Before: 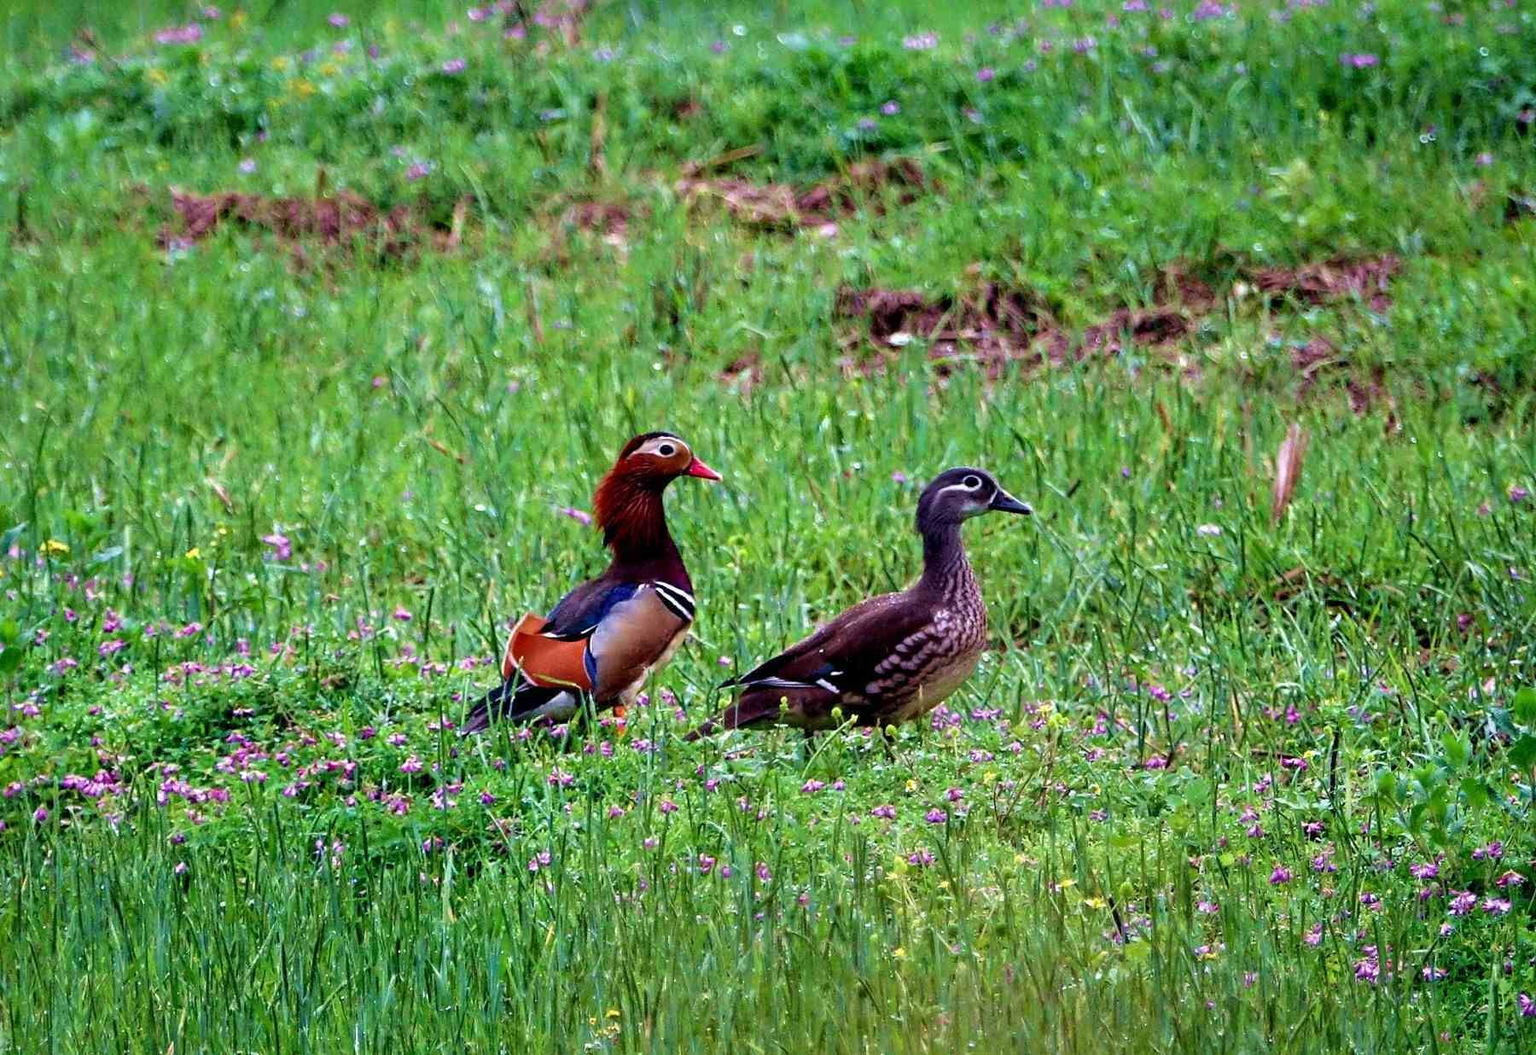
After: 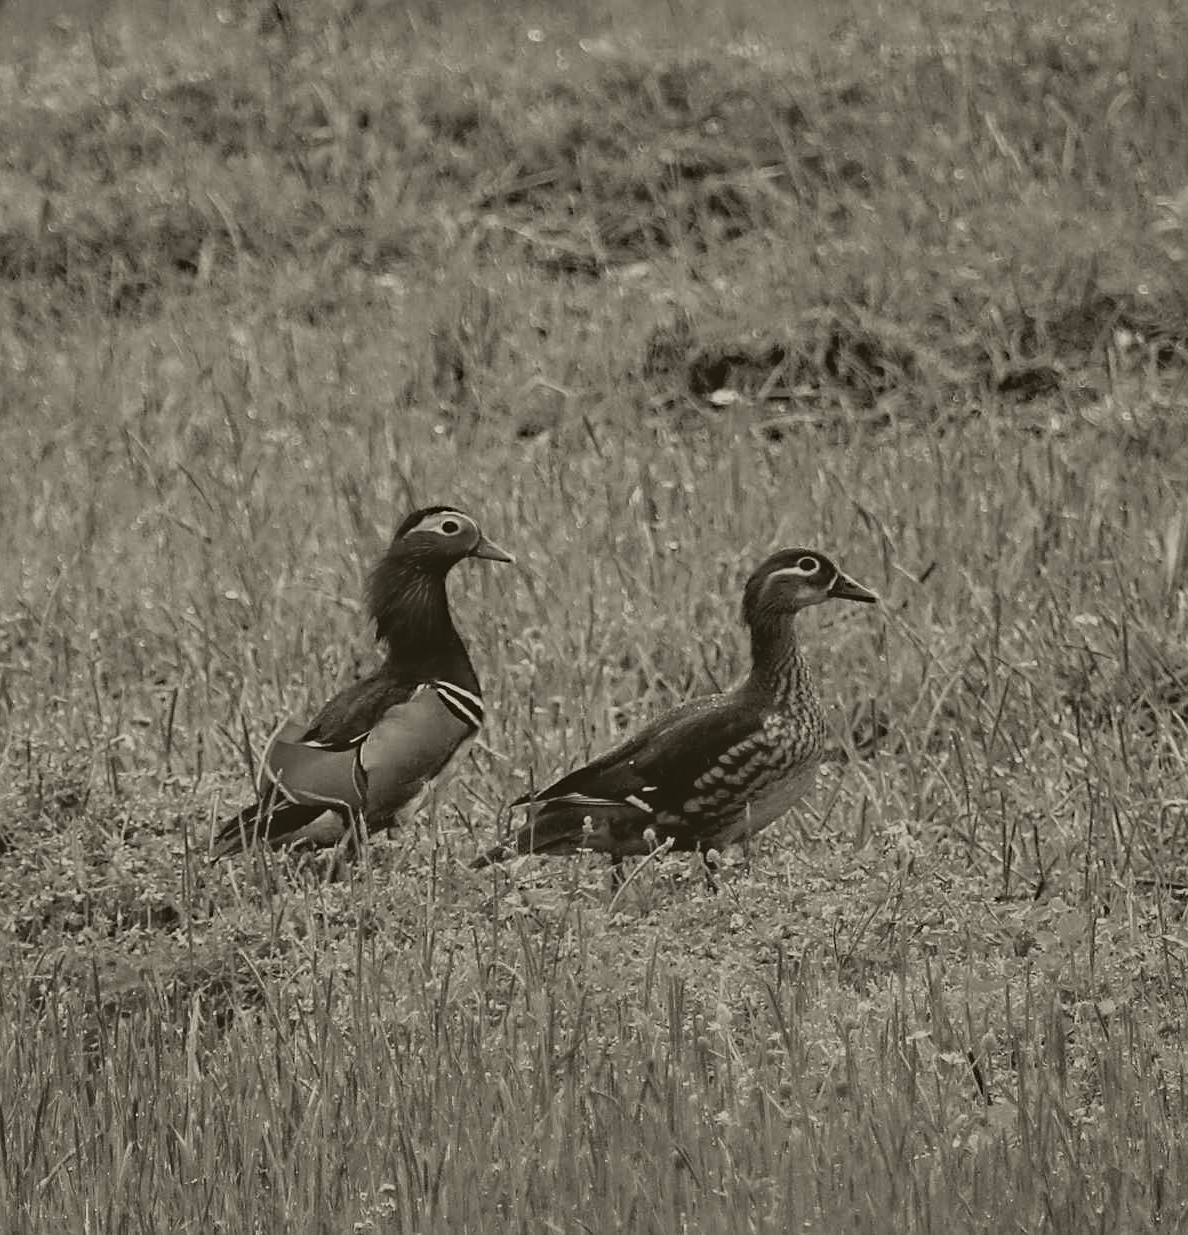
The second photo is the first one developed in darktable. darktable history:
exposure: exposure 0.376 EV, compensate highlight preservation false
crop and rotate: left 18.442%, right 15.508%
haze removal: compatibility mode true, adaptive false
sharpen: amount 0.2
colorize: hue 41.44°, saturation 22%, source mix 60%, lightness 10.61%
